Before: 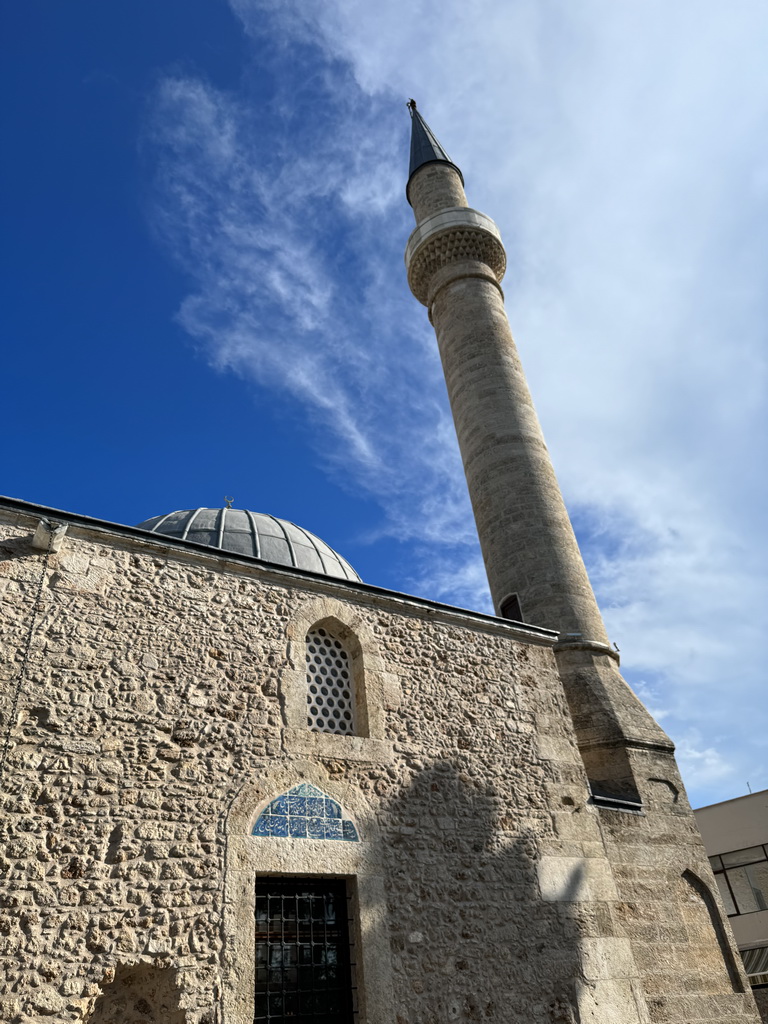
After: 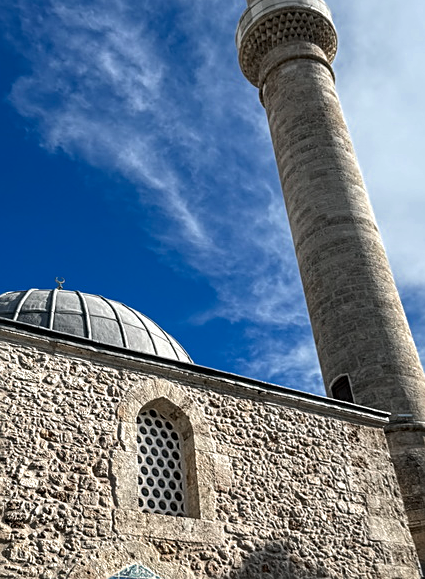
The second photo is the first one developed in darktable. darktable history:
color zones: curves: ch0 [(0, 0.5) (0.125, 0.4) (0.25, 0.5) (0.375, 0.4) (0.5, 0.4) (0.625, 0.35) (0.75, 0.35) (0.875, 0.5)]; ch1 [(0, 0.35) (0.125, 0.45) (0.25, 0.35) (0.375, 0.35) (0.5, 0.35) (0.625, 0.35) (0.75, 0.45) (0.875, 0.35)]; ch2 [(0, 0.6) (0.125, 0.5) (0.25, 0.5) (0.375, 0.6) (0.5, 0.6) (0.625, 0.5) (0.75, 0.5) (0.875, 0.5)]
tone equalizer: -8 EV -0.423 EV, -7 EV -0.405 EV, -6 EV -0.317 EV, -5 EV -0.205 EV, -3 EV 0.225 EV, -2 EV 0.318 EV, -1 EV 0.384 EV, +0 EV 0.414 EV, edges refinement/feathering 500, mask exposure compensation -1.57 EV, preserve details guided filter
crop and rotate: left 22.012%, top 21.479%, right 22.564%, bottom 21.916%
sharpen: on, module defaults
local contrast: on, module defaults
